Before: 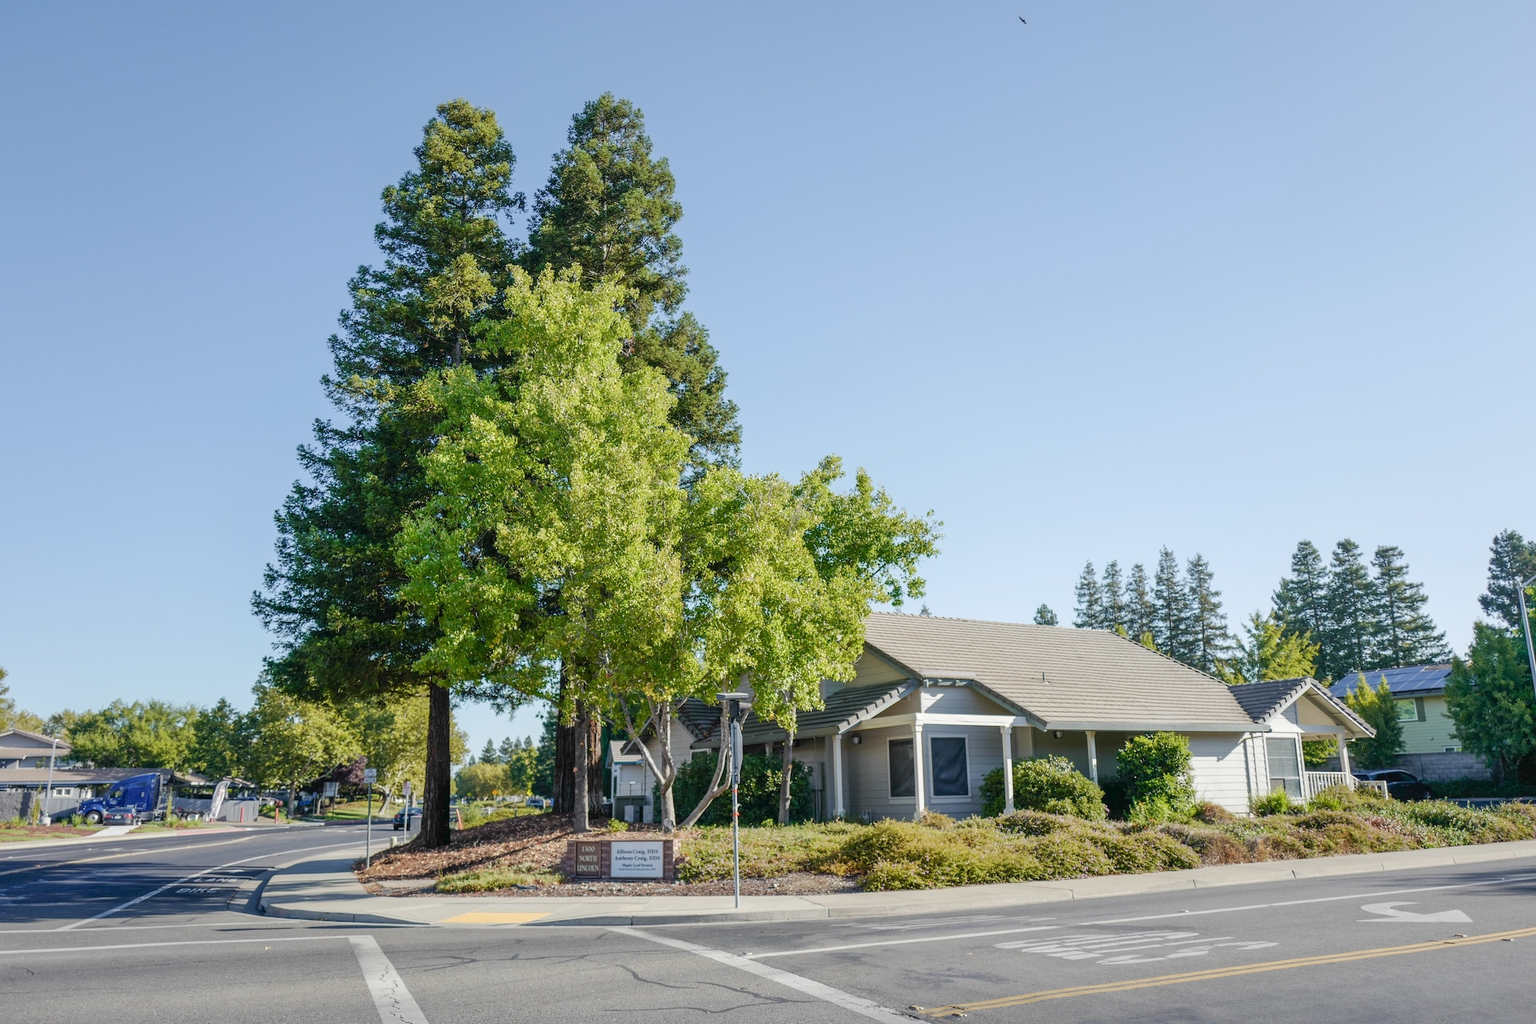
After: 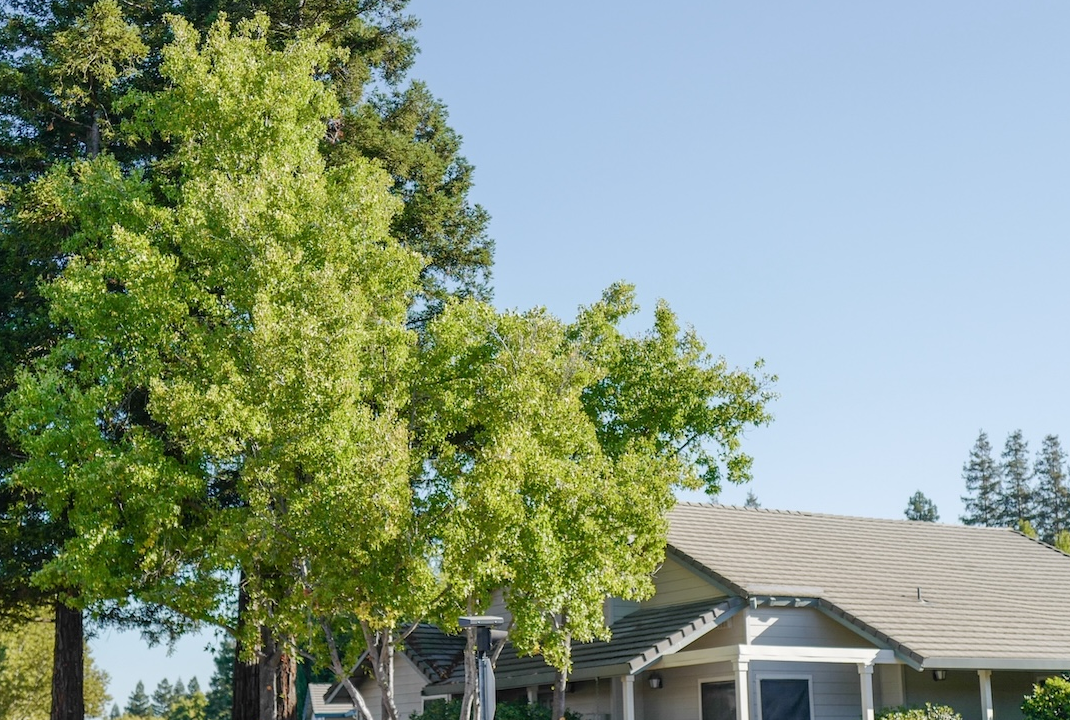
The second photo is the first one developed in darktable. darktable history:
exposure: compensate highlight preservation false
crop: left 25.463%, top 24.896%, right 24.974%, bottom 25.066%
